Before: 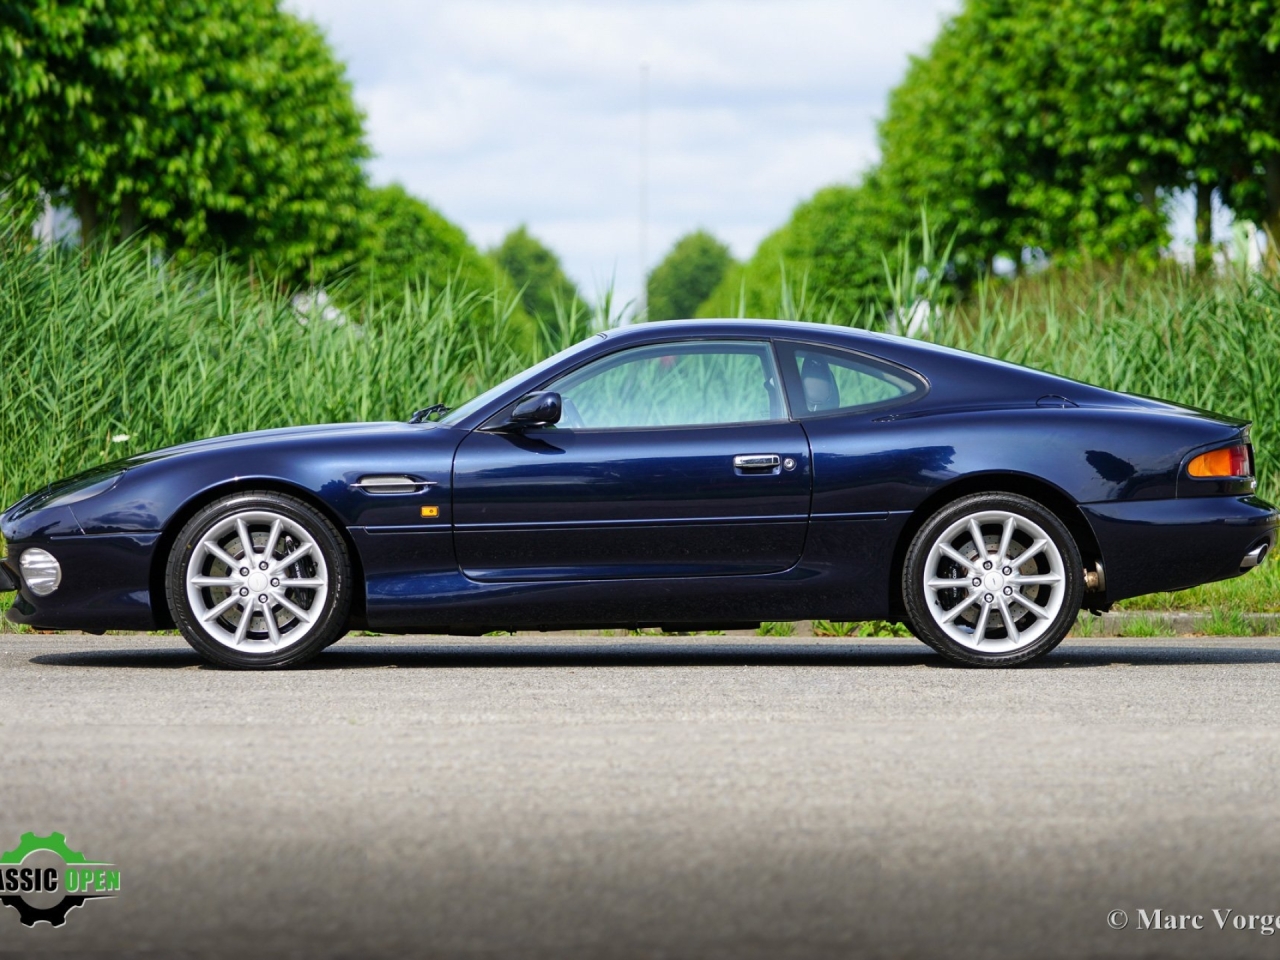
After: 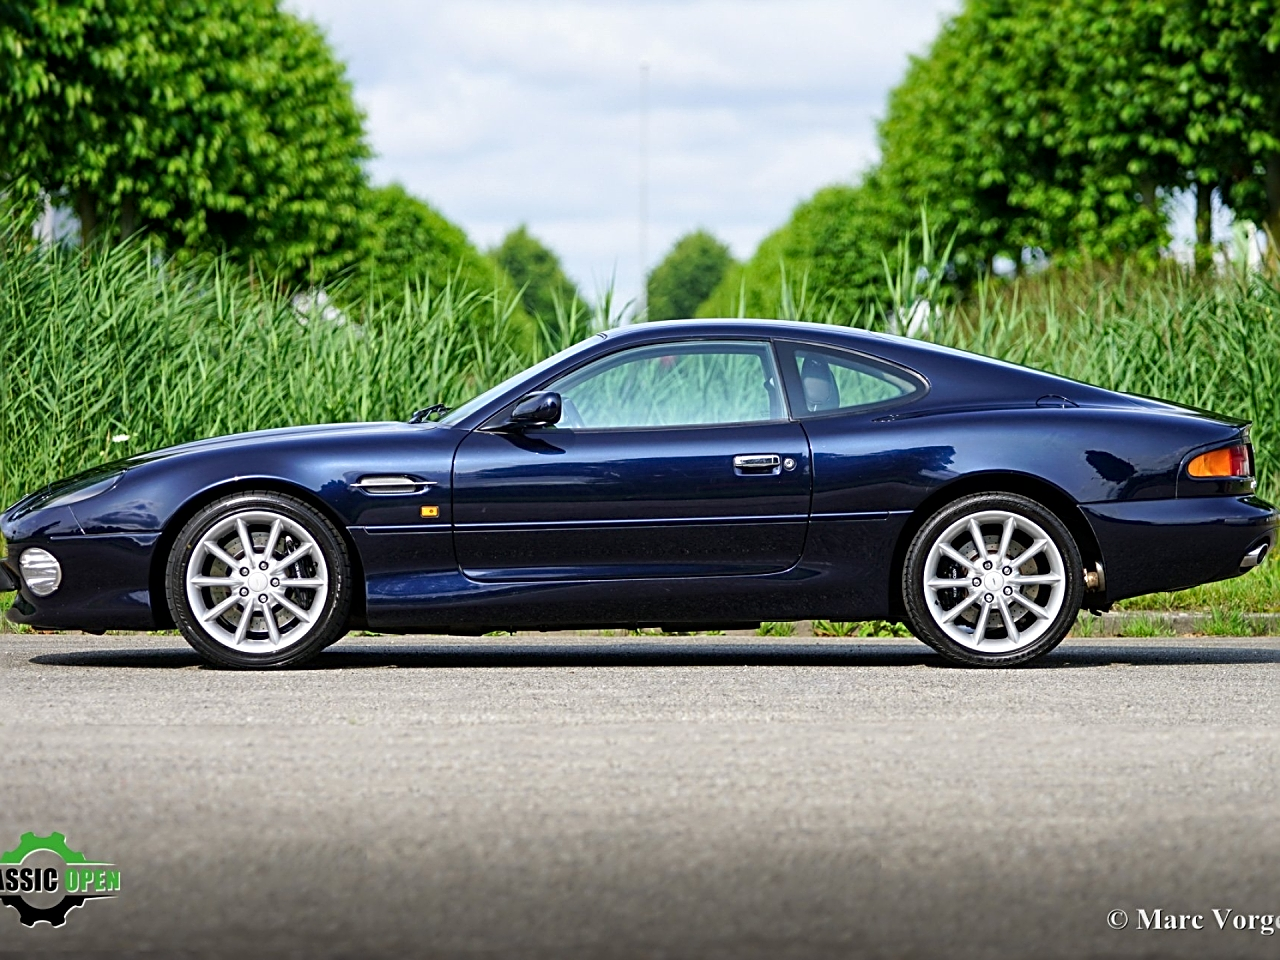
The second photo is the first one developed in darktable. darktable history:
exposure: compensate exposure bias true, compensate highlight preservation false
sharpen: radius 2.537, amount 0.649
local contrast: mode bilateral grid, contrast 28, coarseness 17, detail 116%, midtone range 0.2
